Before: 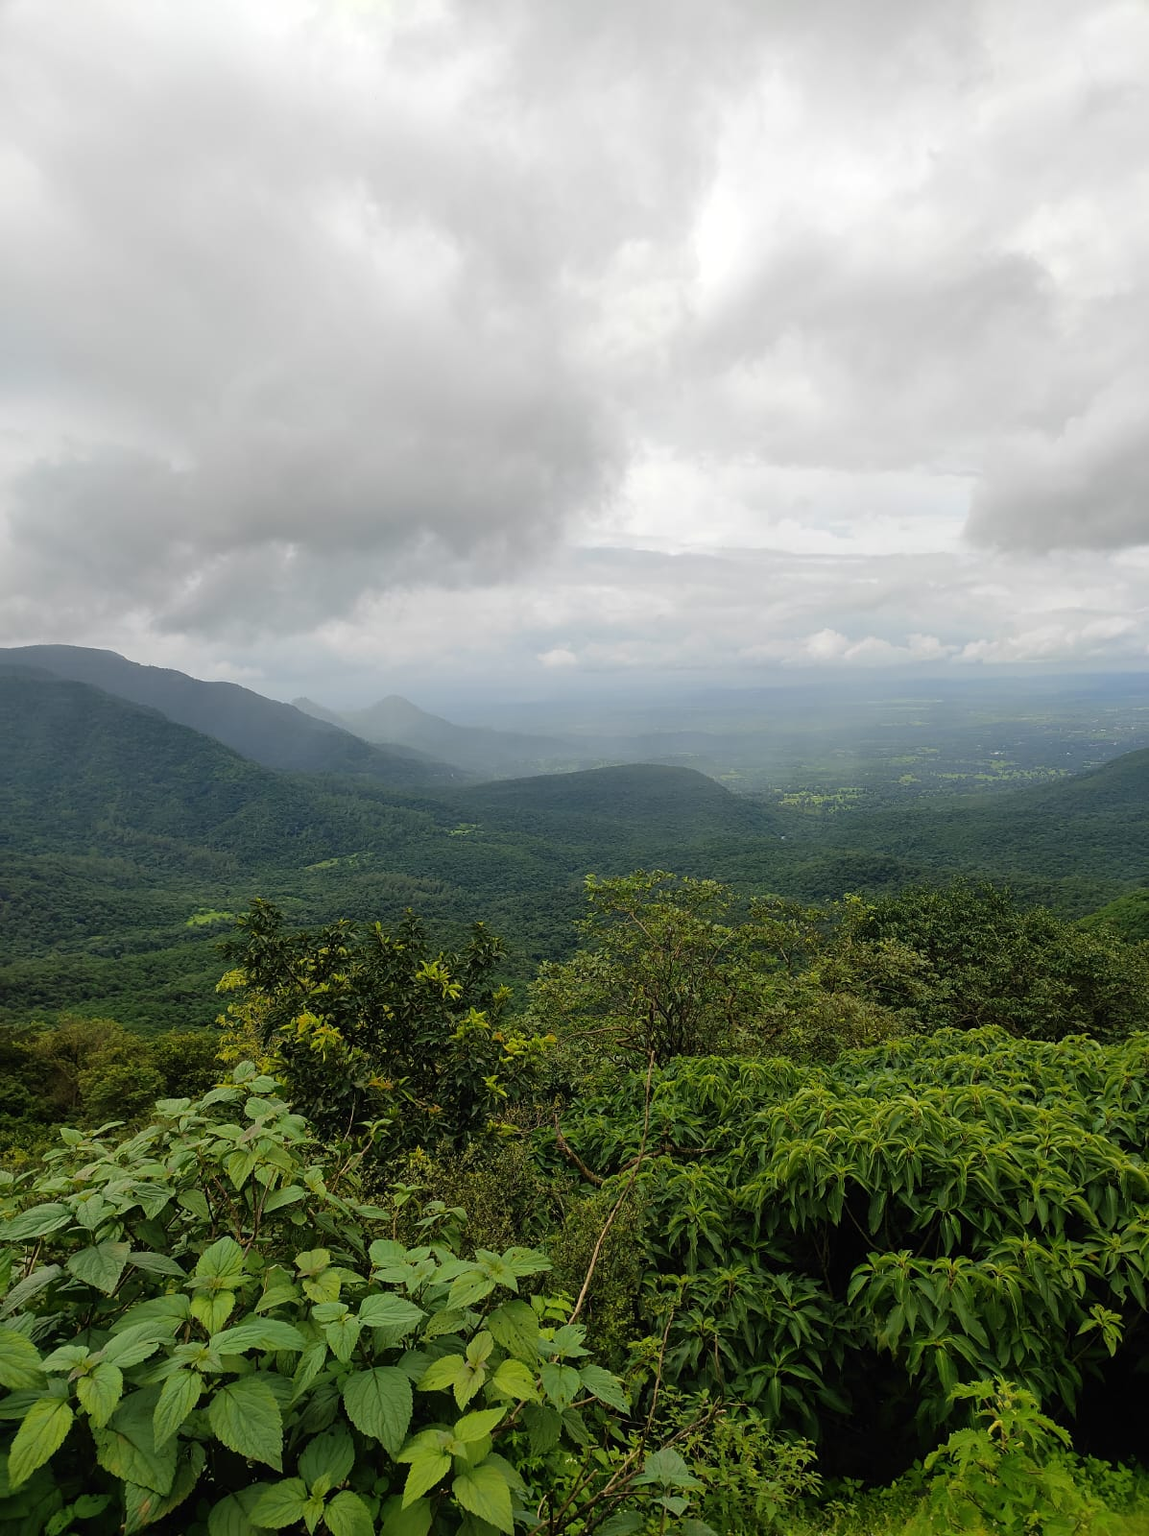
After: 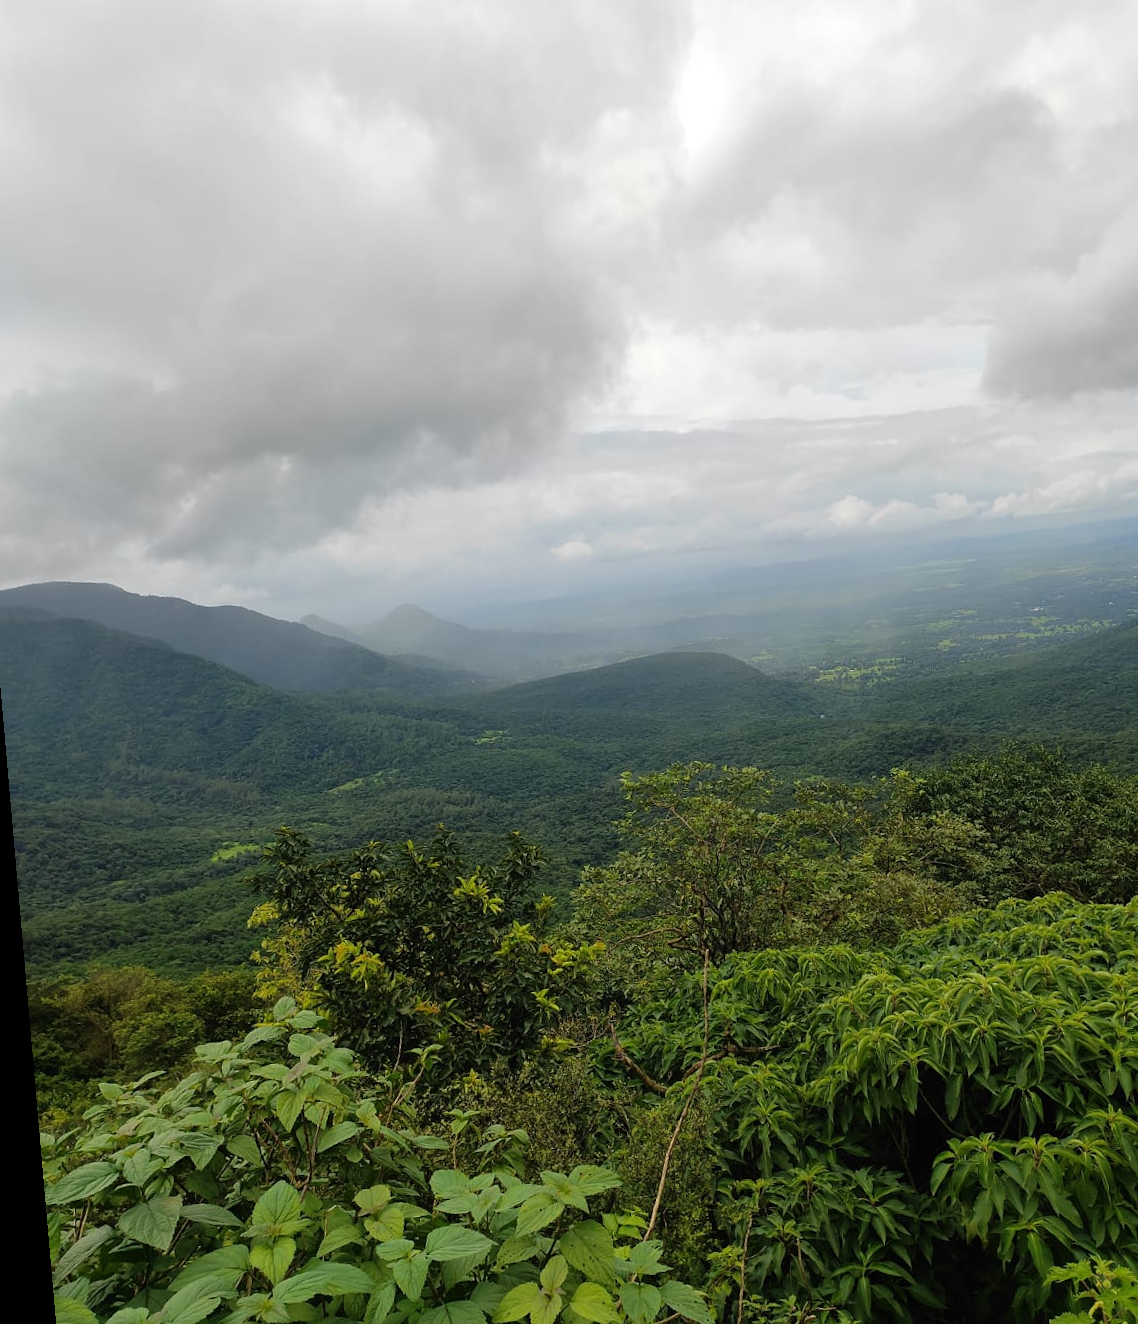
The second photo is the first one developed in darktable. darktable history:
crop and rotate: right 5.167%
rotate and perspective: rotation -5°, crop left 0.05, crop right 0.952, crop top 0.11, crop bottom 0.89
